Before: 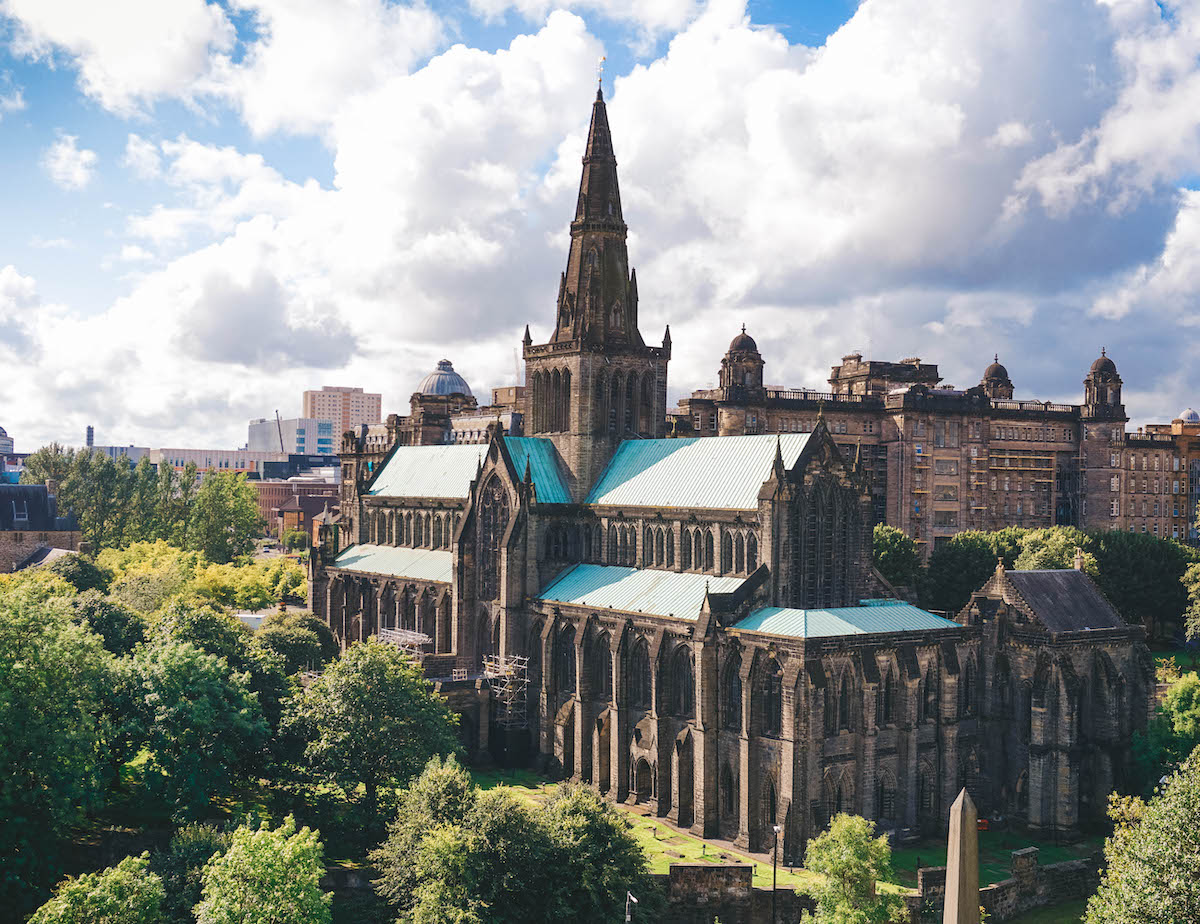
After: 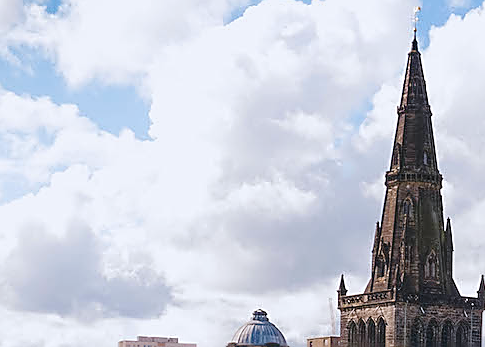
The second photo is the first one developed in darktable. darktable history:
crop: left 15.456%, top 5.457%, right 44.068%, bottom 56.943%
color correction: highlights a* -0.088, highlights b* -5.62, shadows a* -0.13, shadows b* -0.076
exposure: compensate highlight preservation false
sharpen: radius 1.357, amount 1.24, threshold 0.659
tone curve: curves: ch0 [(0, 0) (0.068, 0.031) (0.183, 0.13) (0.341, 0.319) (0.547, 0.545) (0.828, 0.817) (1, 0.968)]; ch1 [(0, 0) (0.23, 0.166) (0.34, 0.308) (0.371, 0.337) (0.429, 0.408) (0.477, 0.466) (0.499, 0.5) (0.529, 0.528) (0.559, 0.578) (0.743, 0.798) (1, 1)]; ch2 [(0, 0) (0.431, 0.419) (0.495, 0.502) (0.524, 0.525) (0.568, 0.543) (0.6, 0.597) (0.634, 0.644) (0.728, 0.722) (1, 1)], preserve colors none
tone equalizer: -7 EV 0.219 EV, -6 EV 0.11 EV, -5 EV 0.109 EV, -4 EV 0.061 EV, -2 EV -0.015 EV, -1 EV -0.036 EV, +0 EV -0.038 EV, edges refinement/feathering 500, mask exposure compensation -1.57 EV, preserve details no
